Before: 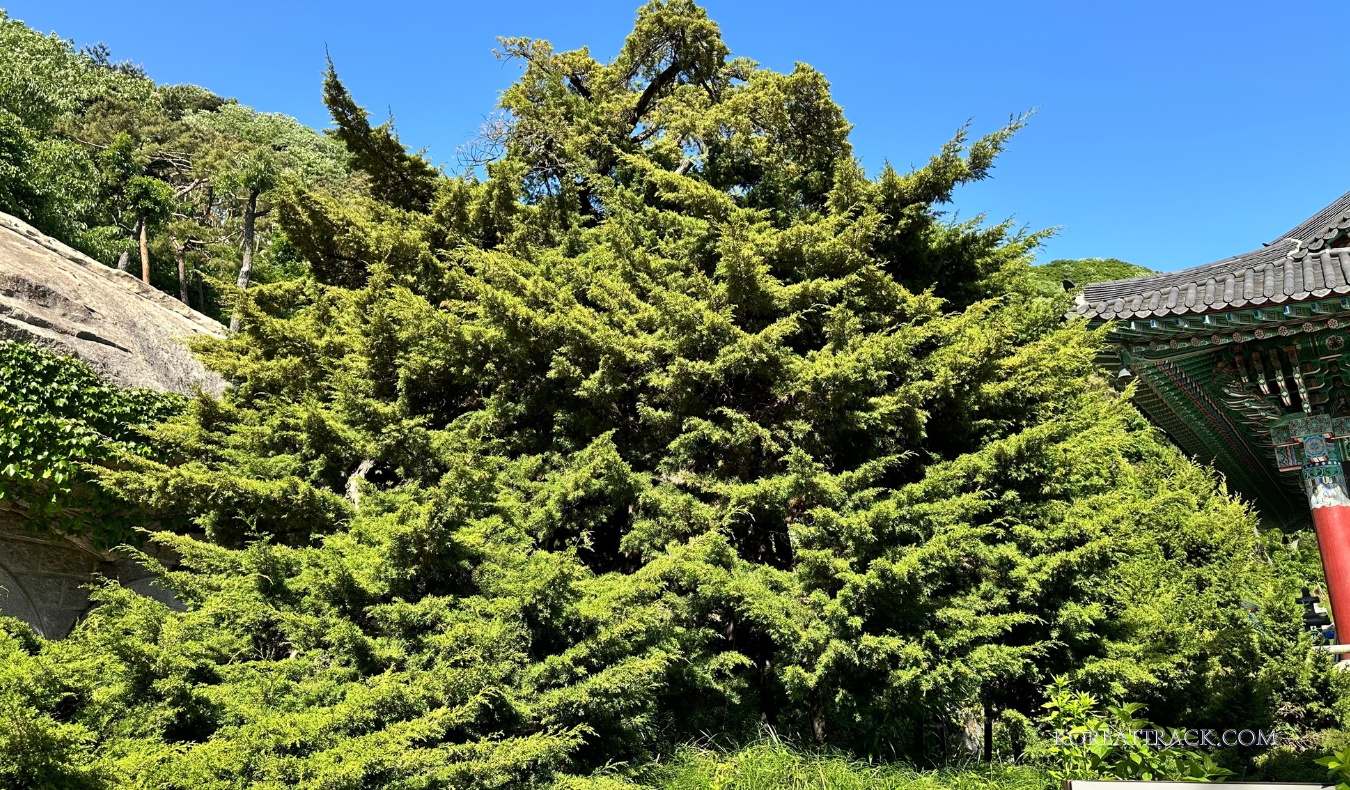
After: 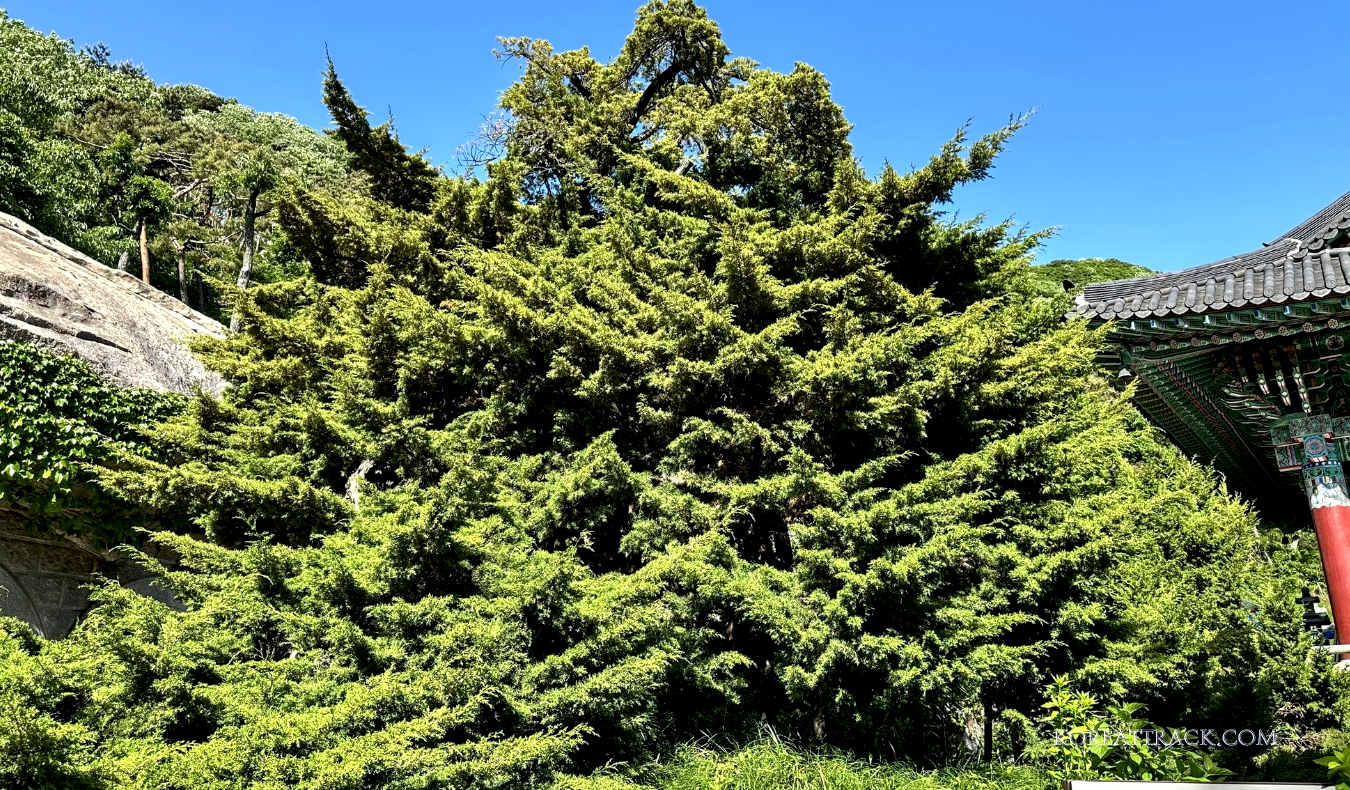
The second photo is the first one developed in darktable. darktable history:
exposure: exposure -0.157 EV, compensate highlight preservation false
local contrast: detail 135%, midtone range 0.75
levels: mode automatic
white balance: red 0.98, blue 1.034
